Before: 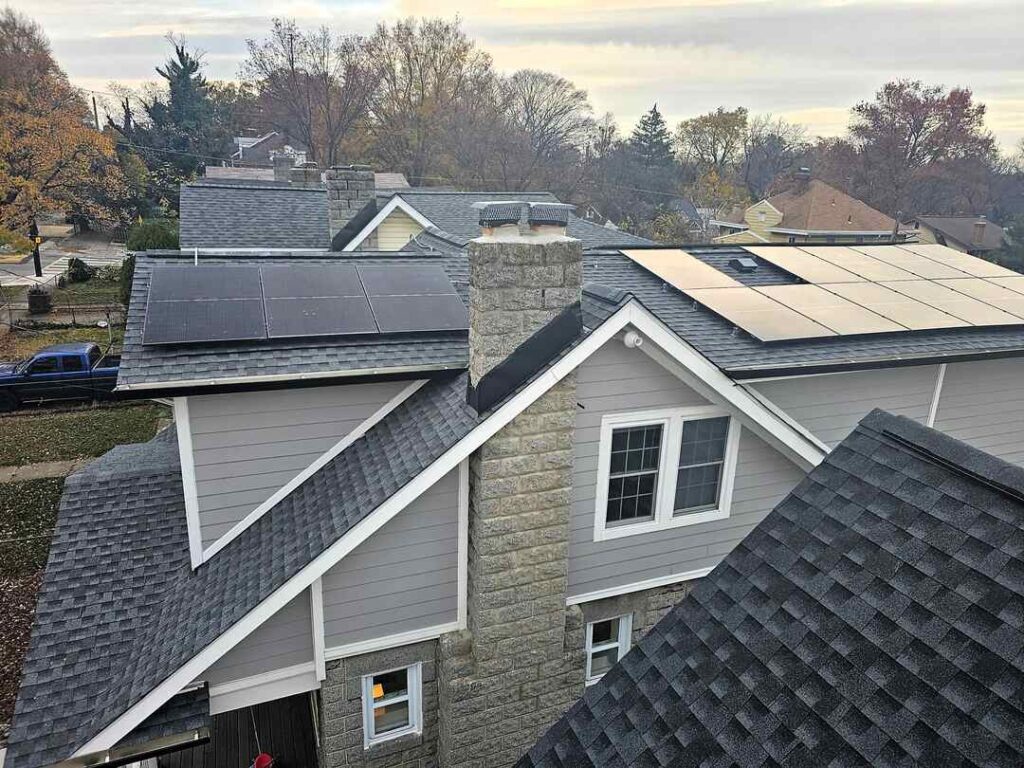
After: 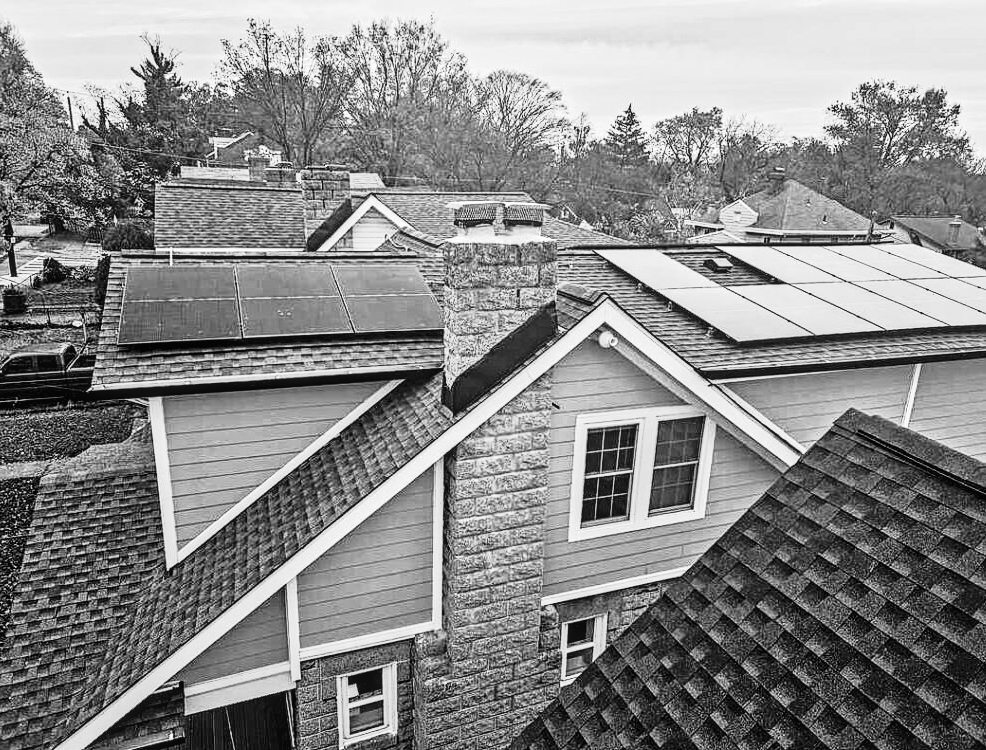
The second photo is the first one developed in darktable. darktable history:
local contrast: detail 115%
crop and rotate: left 2.536%, right 1.107%, bottom 2.246%
color correction: saturation 0.3
tone curve: curves: ch0 [(0, 0) (0.046, 0.031) (0.163, 0.114) (0.391, 0.432) (0.488, 0.561) (0.695, 0.839) (0.785, 0.904) (1, 0.965)]; ch1 [(0, 0) (0.248, 0.252) (0.427, 0.412) (0.482, 0.462) (0.499, 0.497) (0.518, 0.52) (0.535, 0.577) (0.585, 0.623) (0.679, 0.743) (0.788, 0.809) (1, 1)]; ch2 [(0, 0) (0.313, 0.262) (0.427, 0.417) (0.473, 0.47) (0.503, 0.503) (0.523, 0.515) (0.557, 0.596) (0.598, 0.646) (0.708, 0.771) (1, 1)], color space Lab, independent channels, preserve colors none
monochrome: on, module defaults
contrast equalizer: octaves 7, y [[0.5, 0.542, 0.583, 0.625, 0.667, 0.708], [0.5 ×6], [0.5 ×6], [0 ×6], [0 ×6]]
